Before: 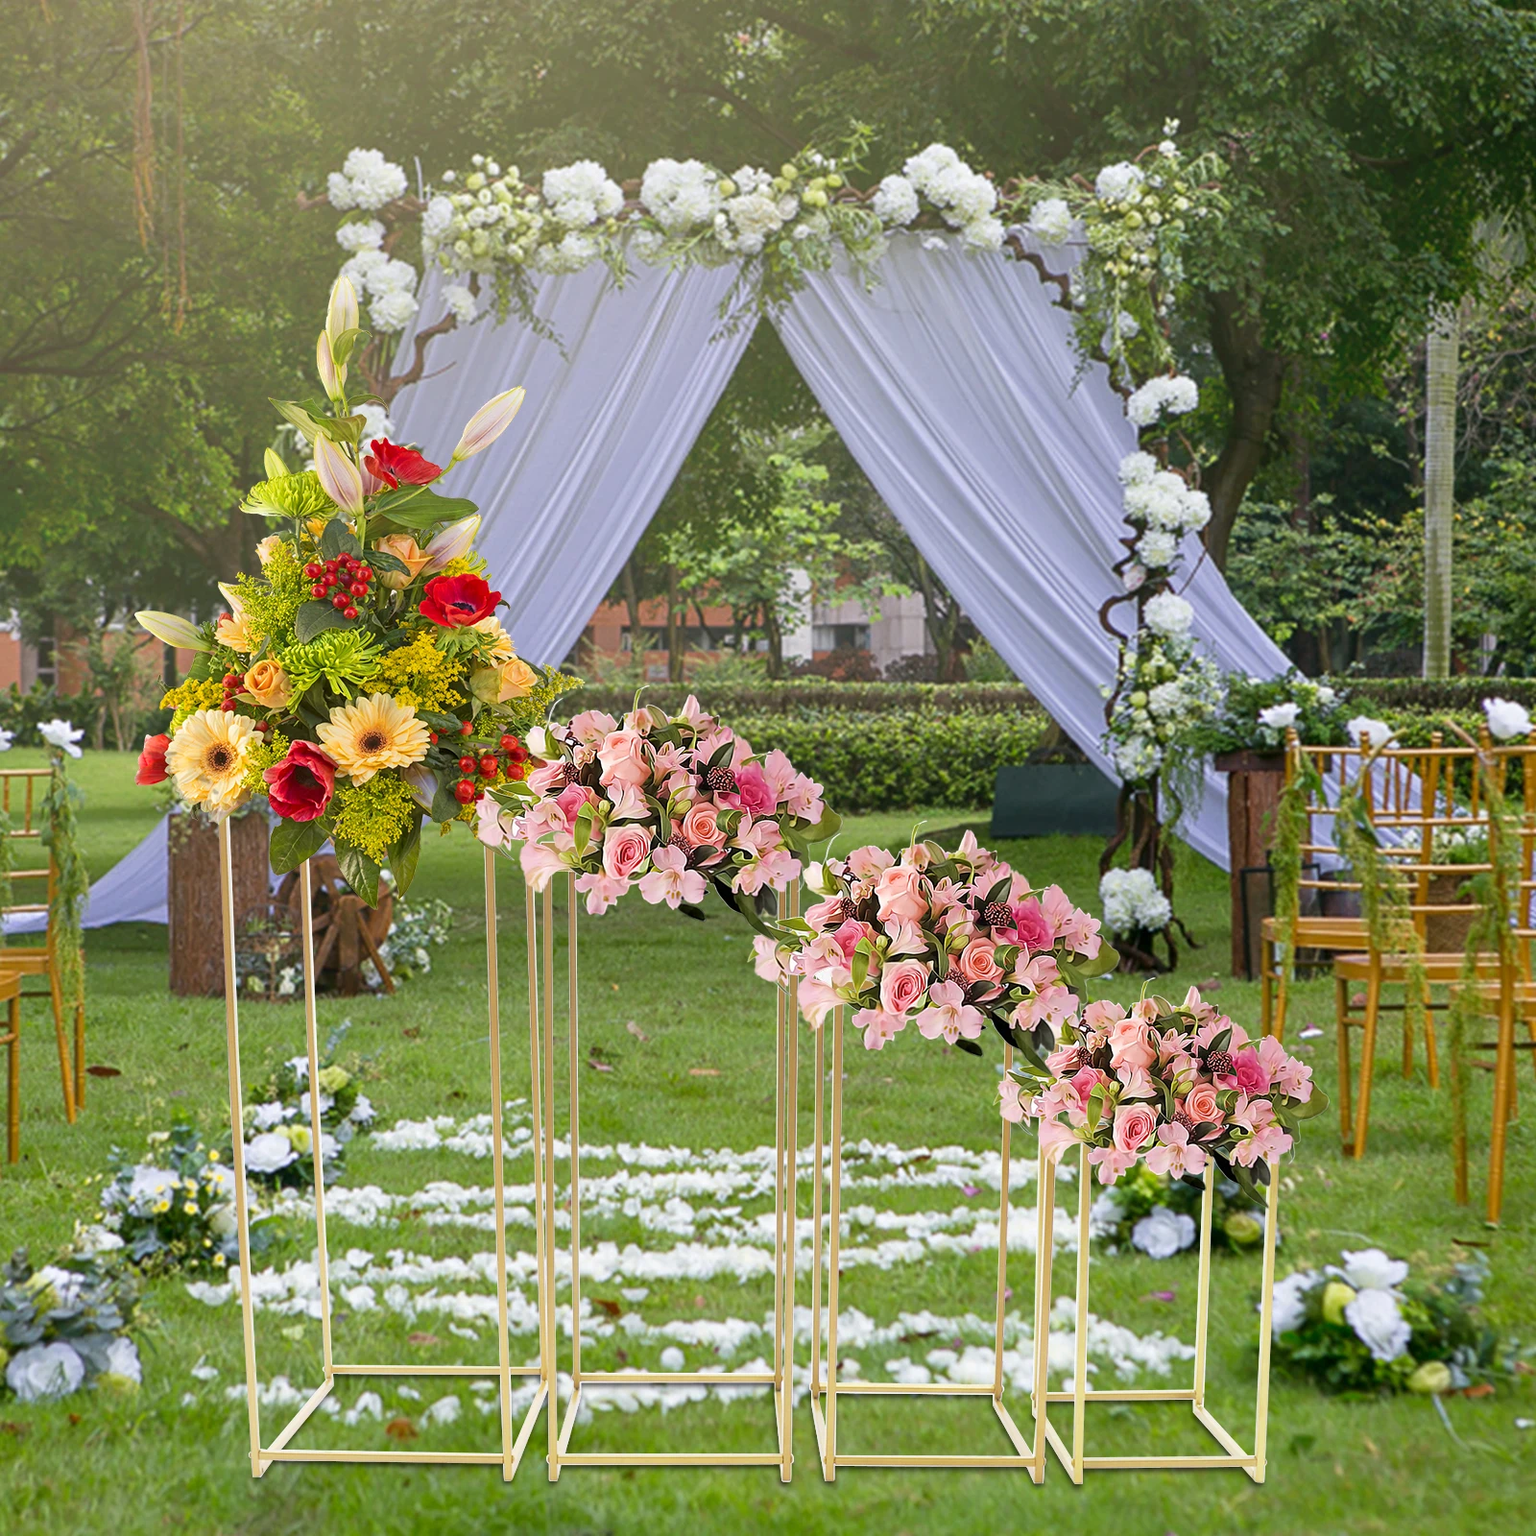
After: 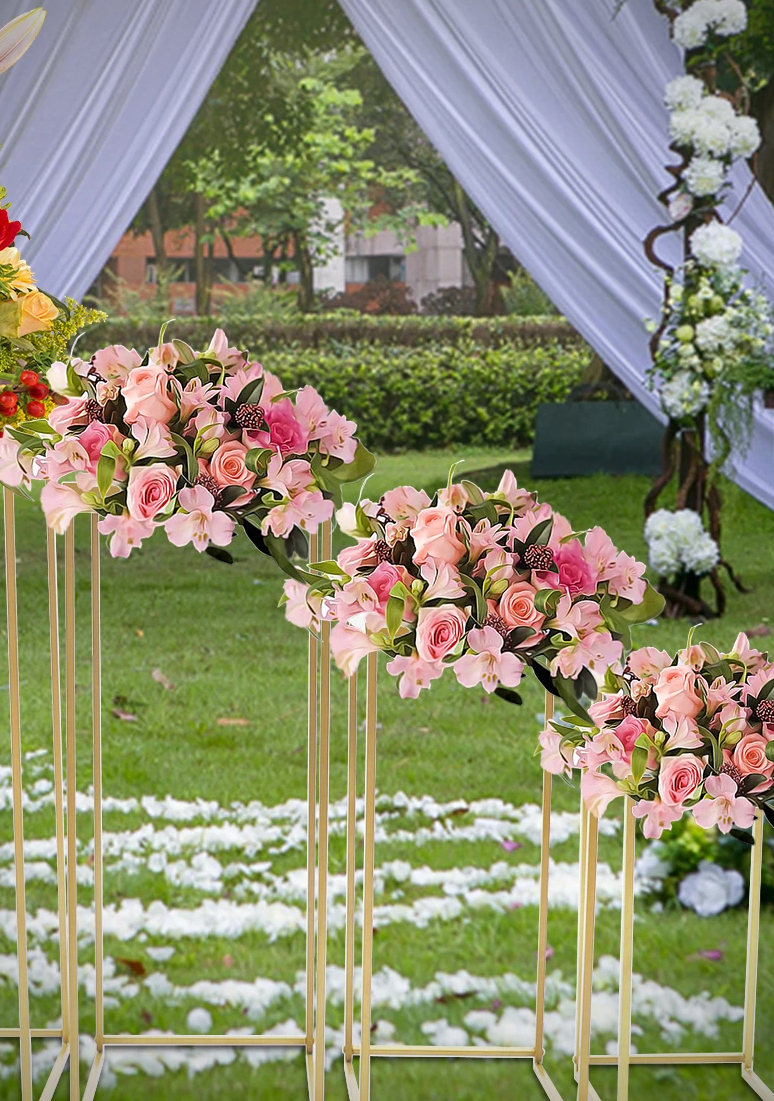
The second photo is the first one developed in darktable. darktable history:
crop: left 31.313%, top 24.719%, right 20.291%, bottom 6.431%
vignetting: brightness -0.61, saturation 0.003, center (-0.032, -0.039)
